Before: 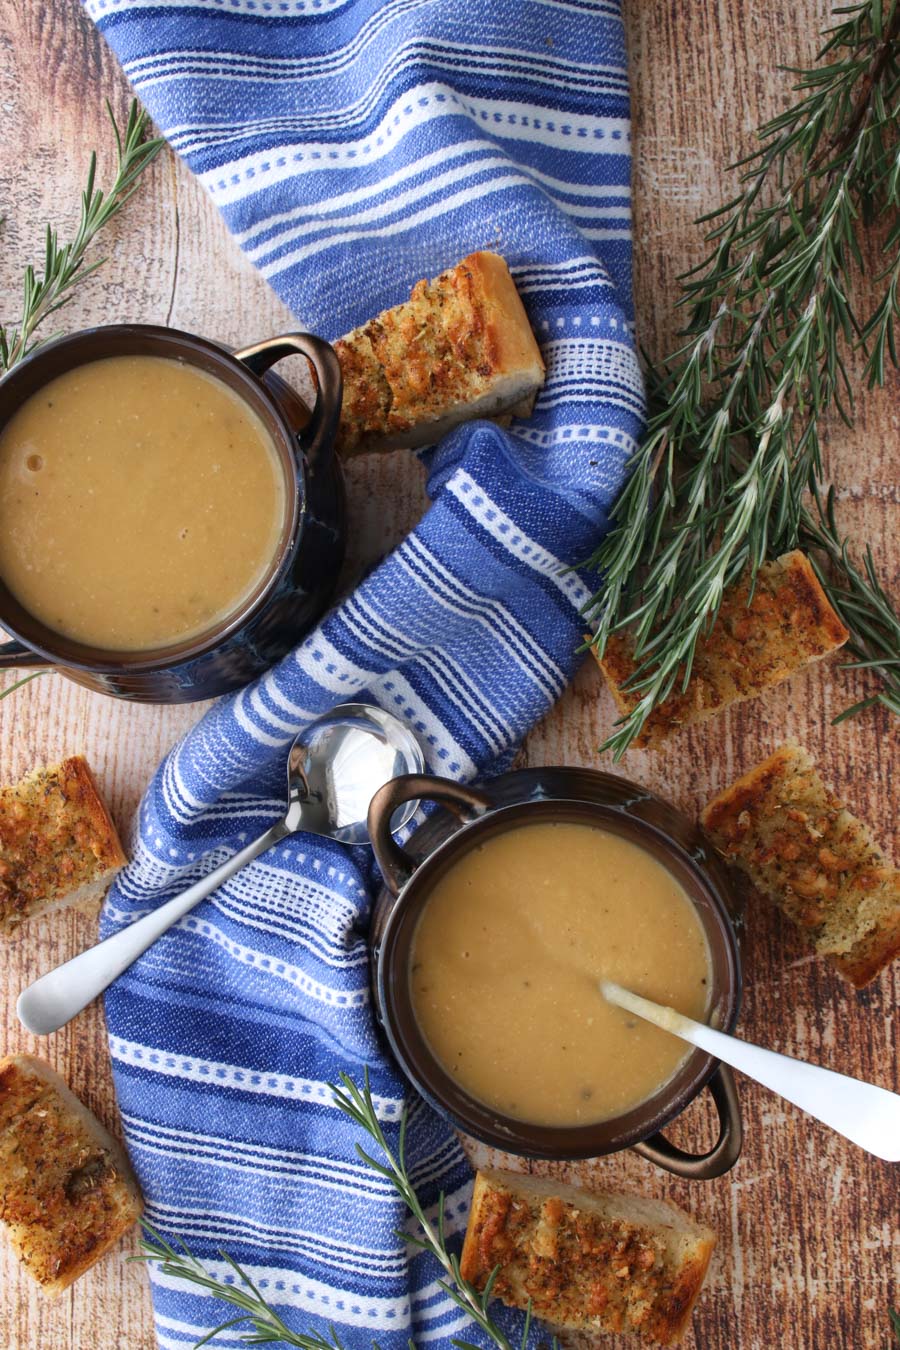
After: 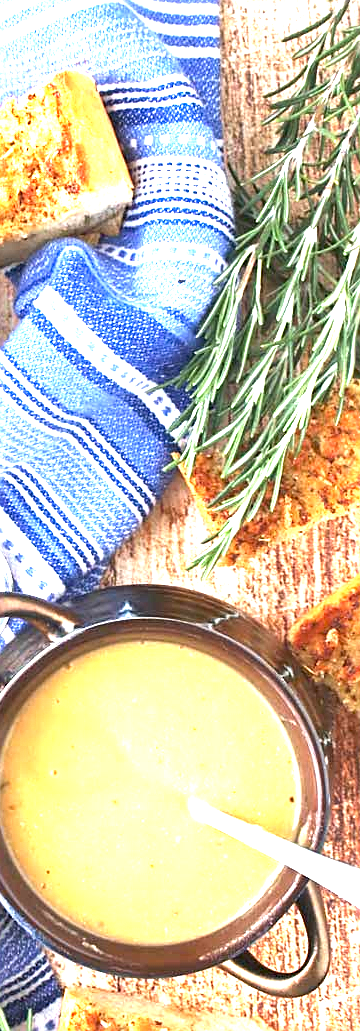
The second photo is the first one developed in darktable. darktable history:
sharpen: on, module defaults
crop: left 45.791%, top 13.542%, right 14.171%, bottom 10.066%
exposure: exposure 2.955 EV, compensate exposure bias true, compensate highlight preservation false
